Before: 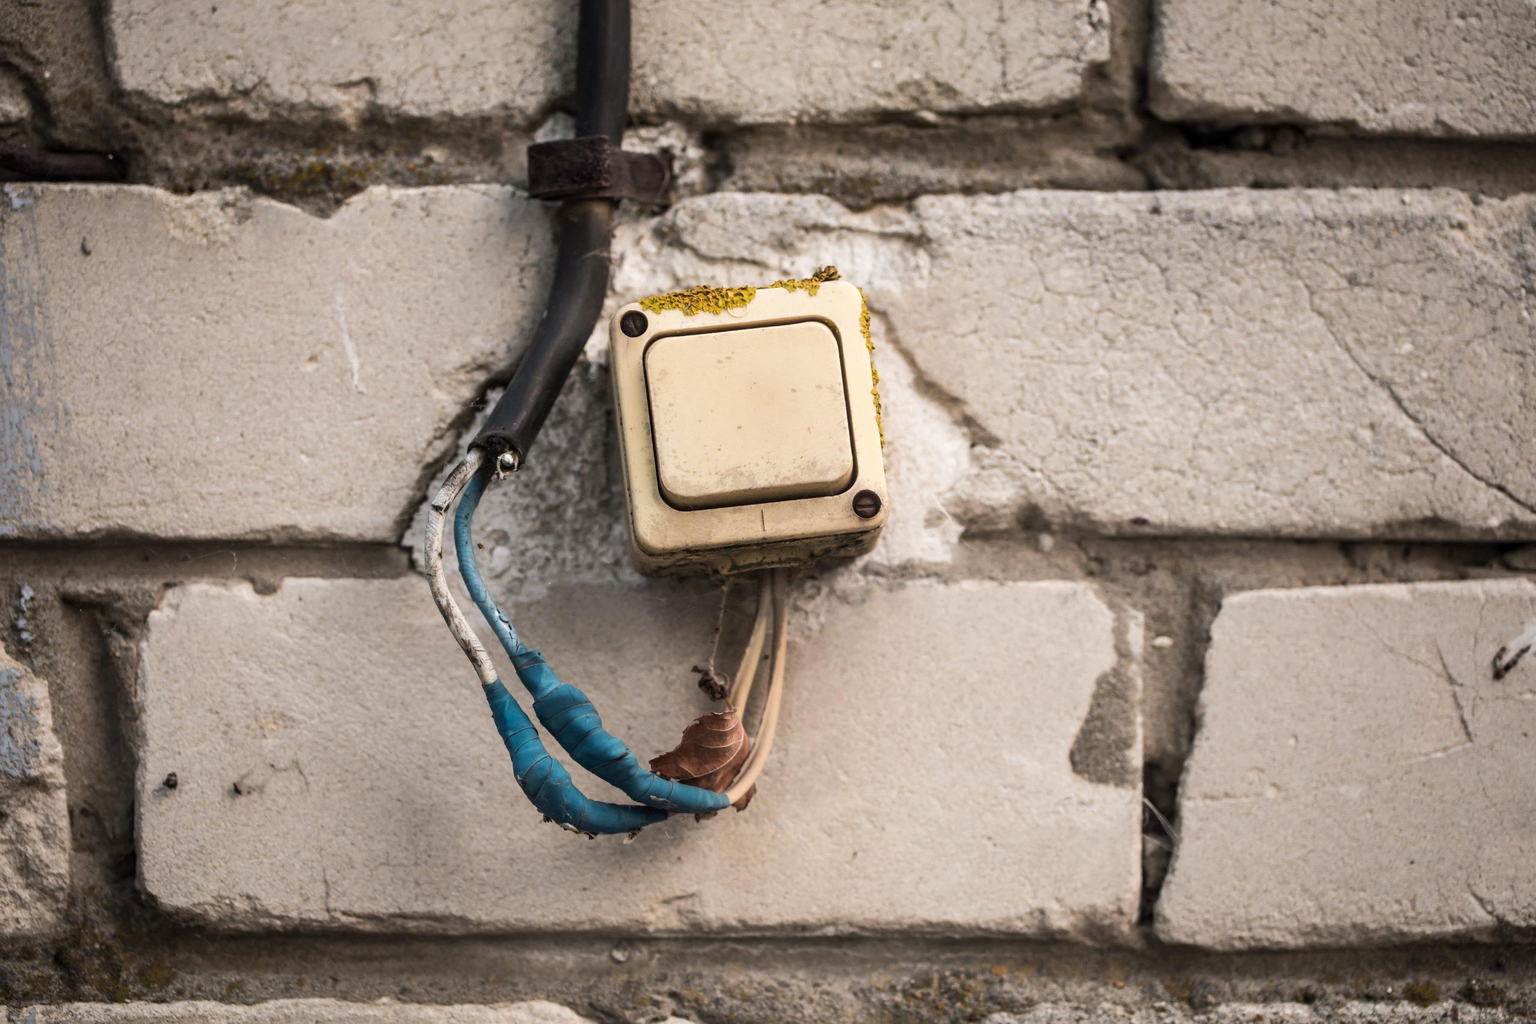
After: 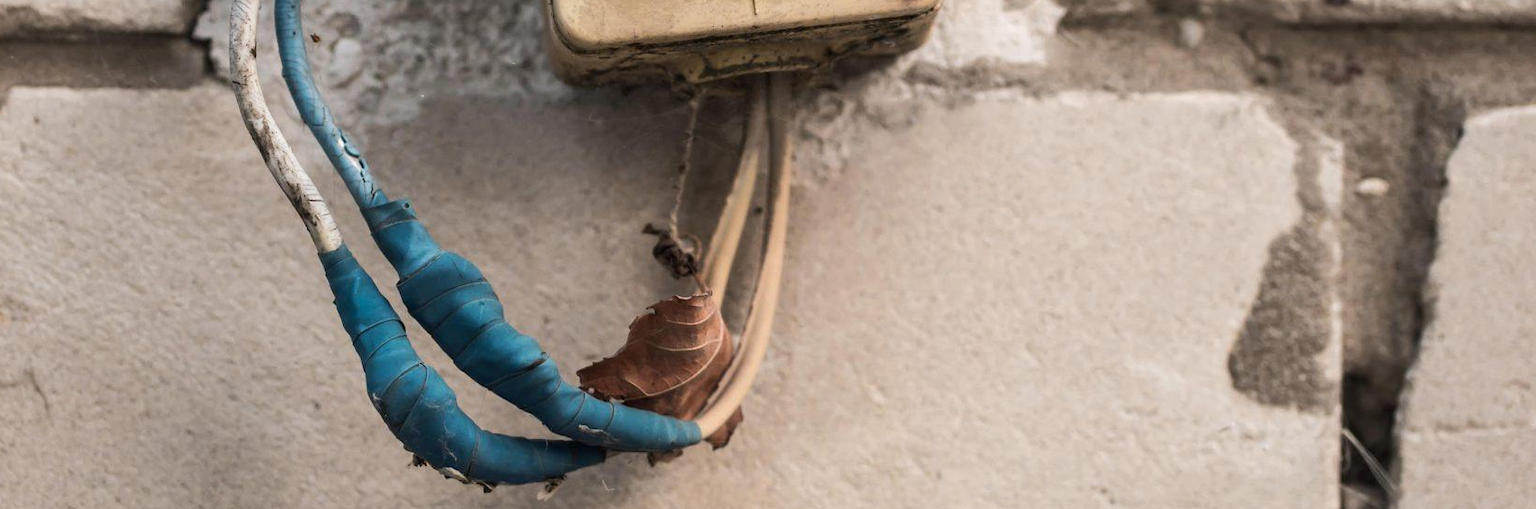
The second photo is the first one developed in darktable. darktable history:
crop: left 18.04%, top 50.934%, right 17.367%, bottom 16.932%
tone equalizer: edges refinement/feathering 500, mask exposure compensation -1.57 EV, preserve details no
